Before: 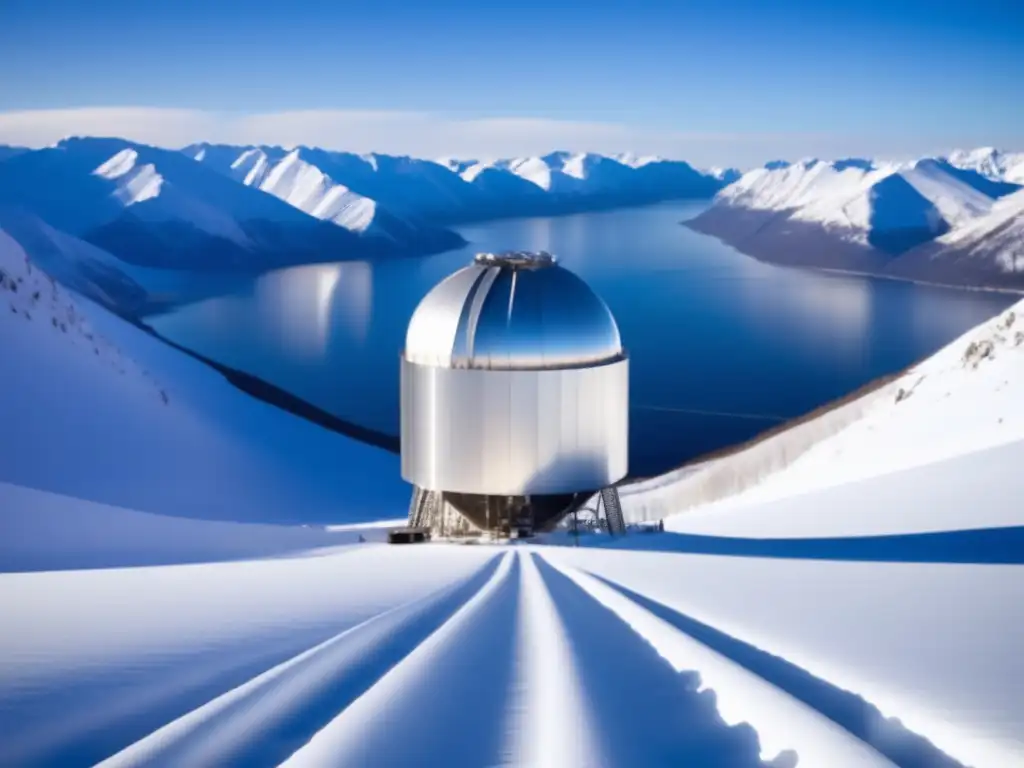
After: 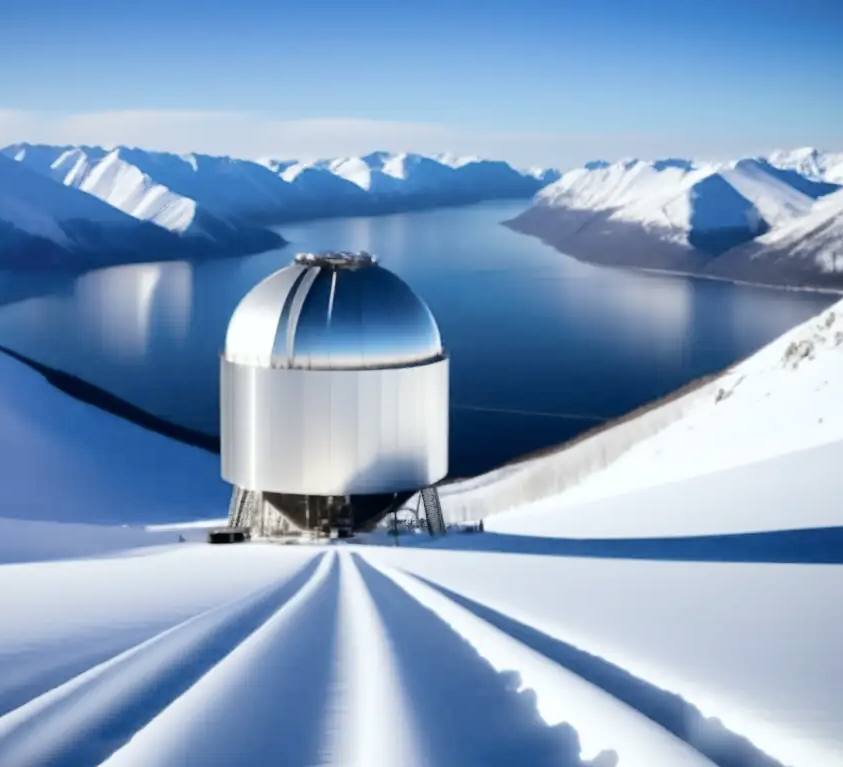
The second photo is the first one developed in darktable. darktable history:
crop: left 17.582%, bottom 0.031%
tone curve: curves: ch0 [(0, 0) (0.081, 0.044) (0.185, 0.145) (0.283, 0.273) (0.405, 0.449) (0.495, 0.554) (0.686, 0.743) (0.826, 0.853) (0.978, 0.988)]; ch1 [(0, 0) (0.147, 0.166) (0.321, 0.362) (0.371, 0.402) (0.423, 0.426) (0.479, 0.472) (0.505, 0.497) (0.521, 0.506) (0.551, 0.546) (0.586, 0.571) (0.625, 0.638) (0.68, 0.715) (1, 1)]; ch2 [(0, 0) (0.346, 0.378) (0.404, 0.427) (0.502, 0.498) (0.531, 0.517) (0.547, 0.526) (0.582, 0.571) (0.629, 0.626) (0.717, 0.678) (1, 1)], color space Lab, independent channels, preserve colors none
